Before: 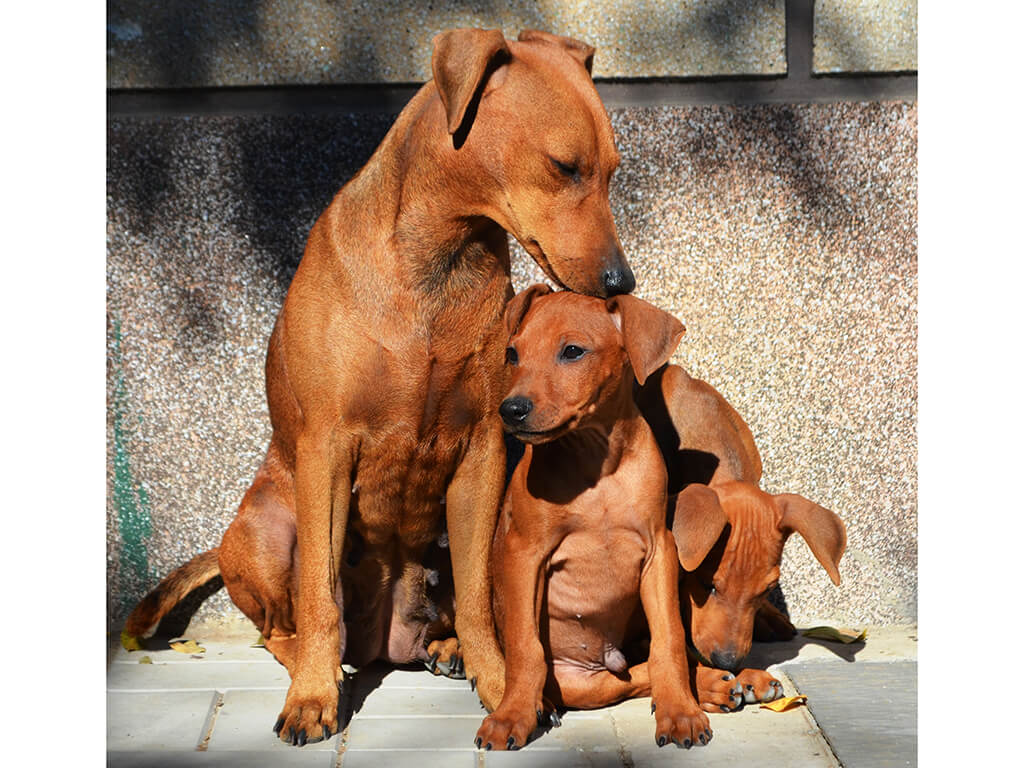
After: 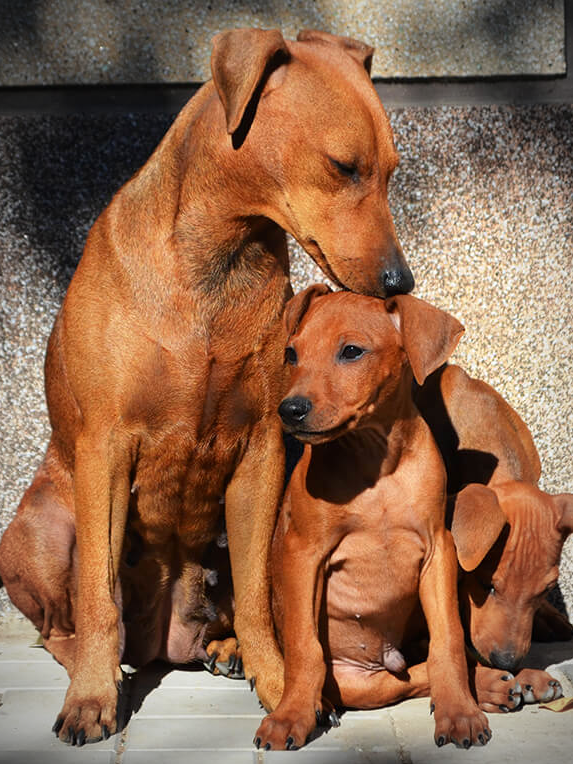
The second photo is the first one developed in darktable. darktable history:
crop: left 21.674%, right 22.086%
vignetting: fall-off radius 60%, automatic ratio true
